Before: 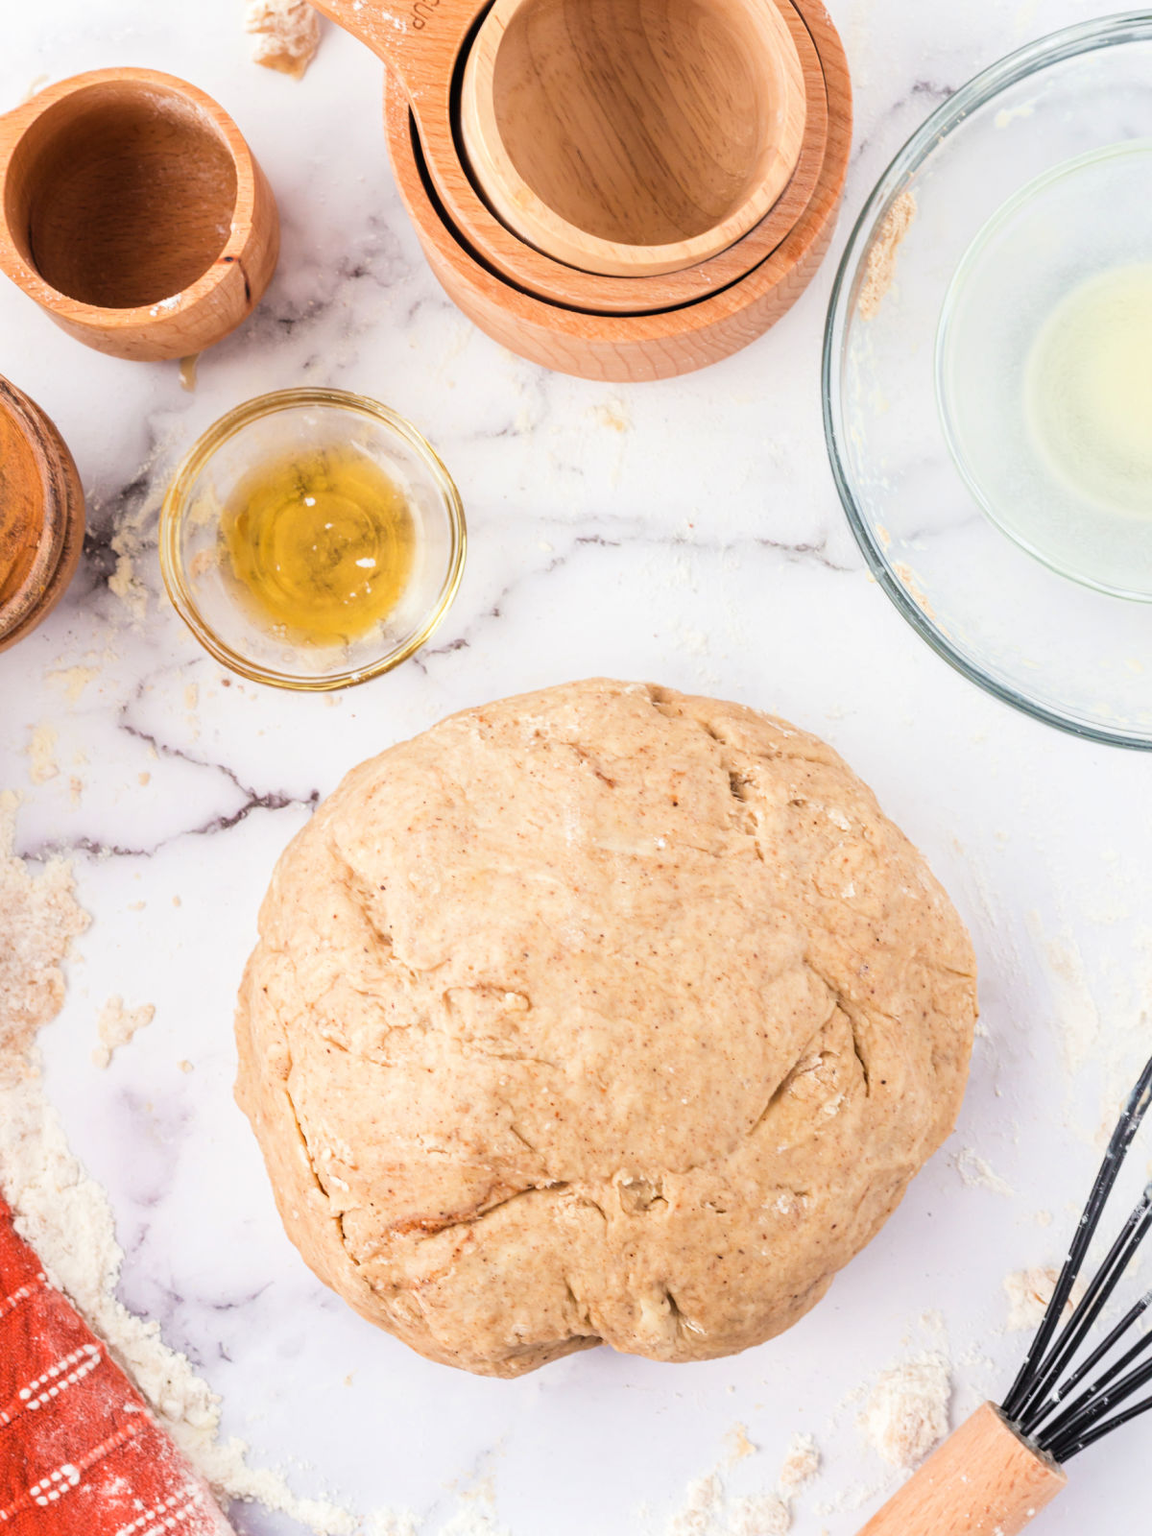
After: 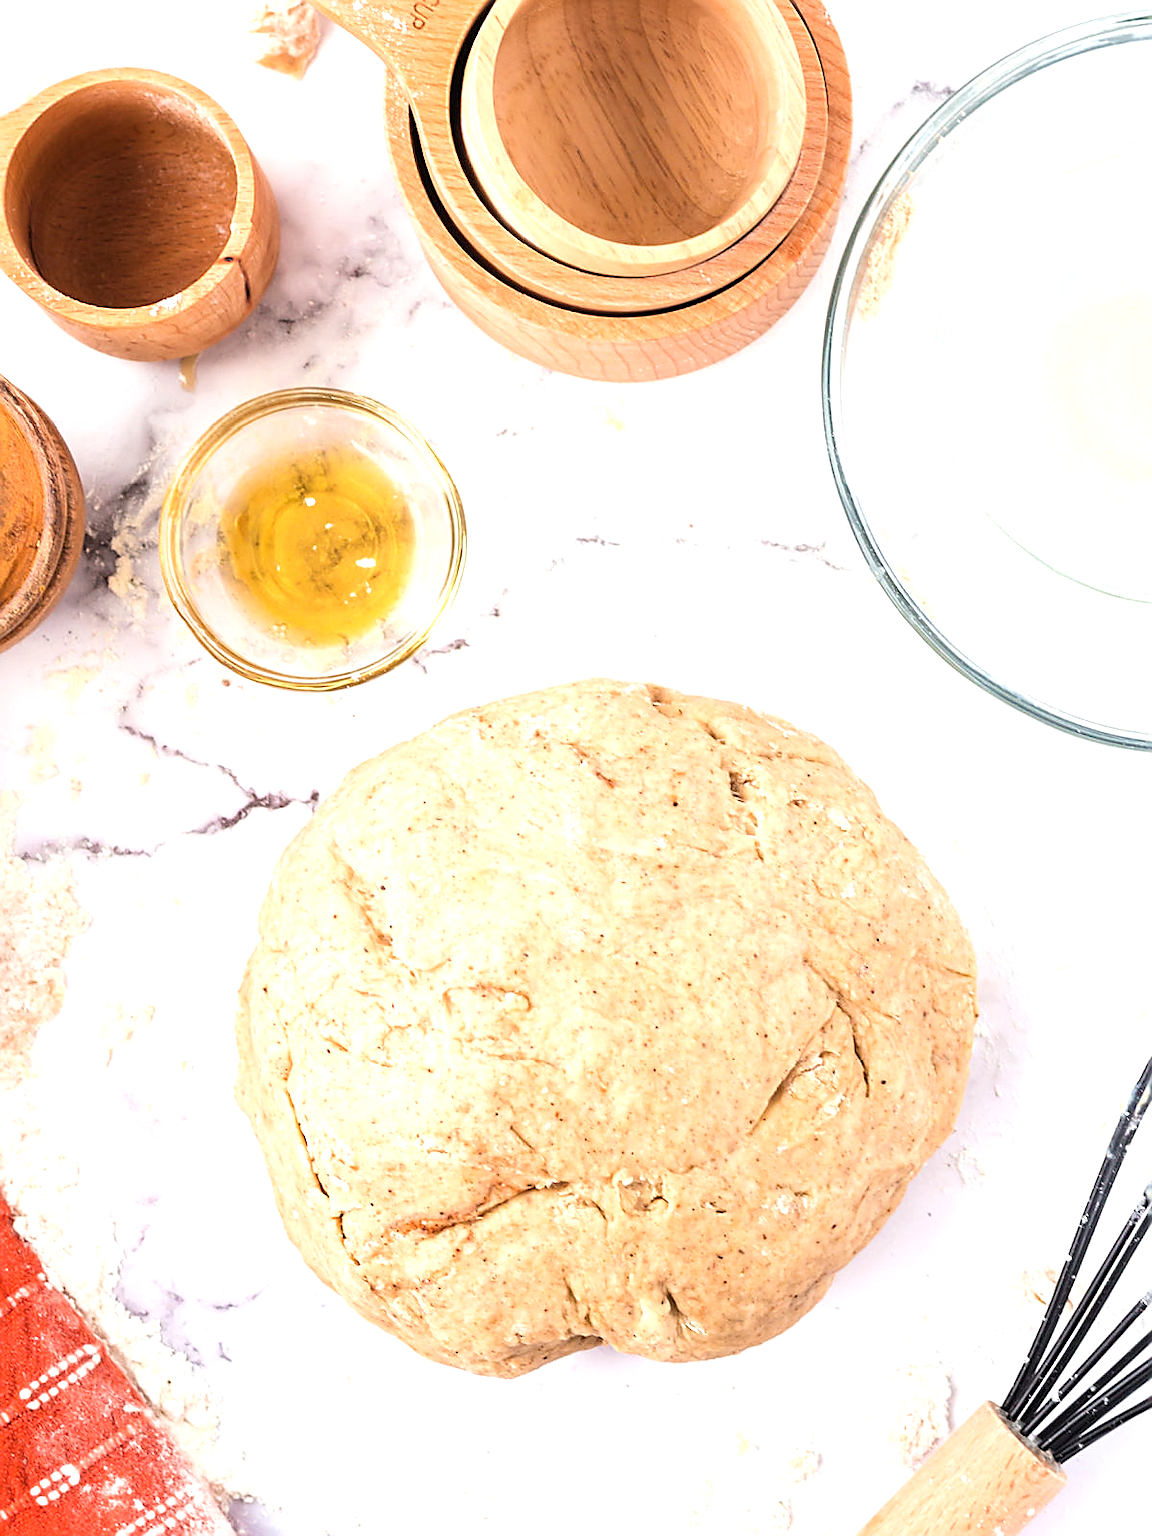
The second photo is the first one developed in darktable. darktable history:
sharpen: radius 1.401, amount 1.242, threshold 0.844
exposure: exposure 0.56 EV, compensate highlight preservation false
